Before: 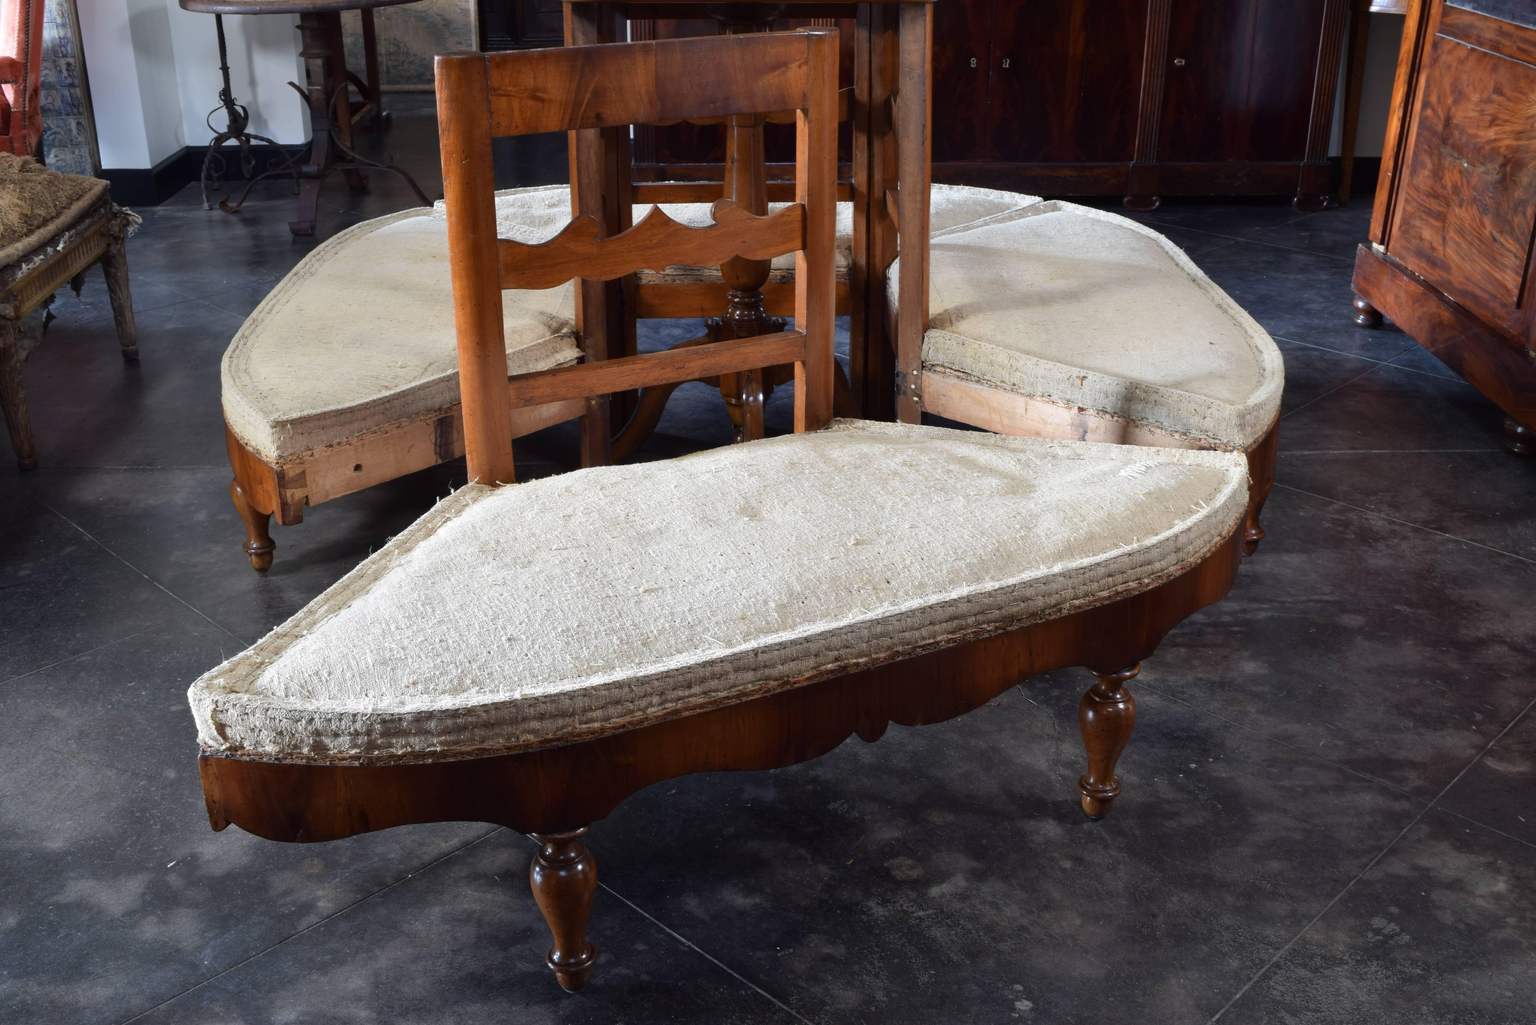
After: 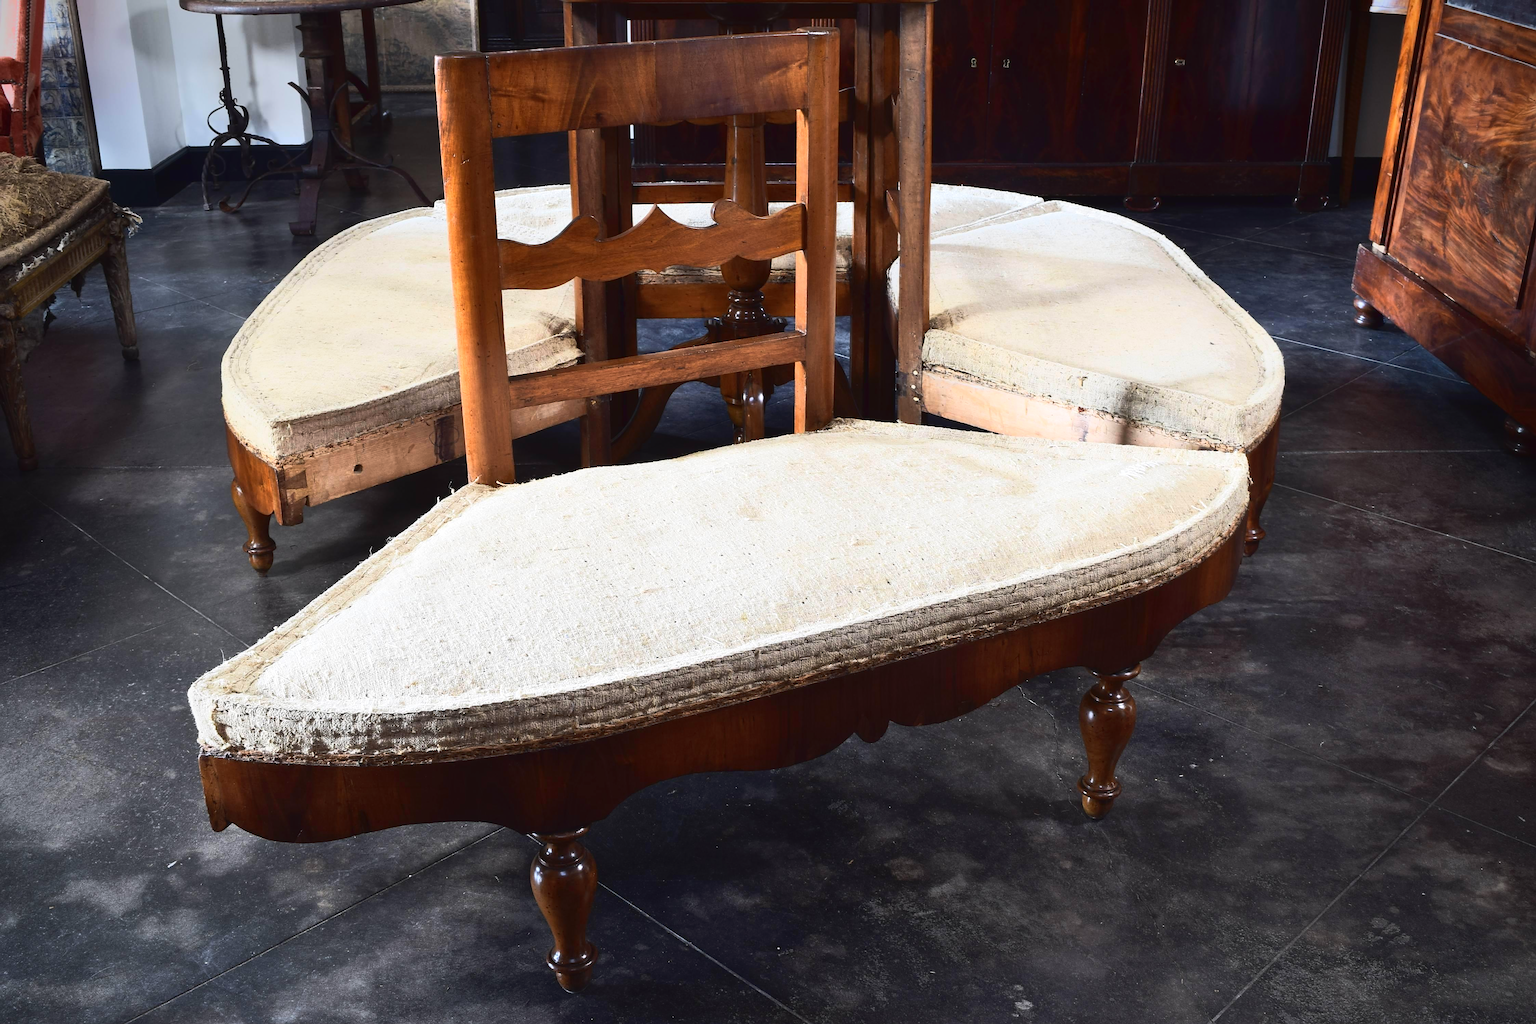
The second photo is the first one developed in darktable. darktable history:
sharpen: on, module defaults
vignetting: fall-off start 73.93%, saturation 0.046
tone equalizer: -8 EV -0.395 EV, -7 EV -0.418 EV, -6 EV -0.362 EV, -5 EV -0.258 EV, -3 EV 0.229 EV, -2 EV 0.341 EV, -1 EV 0.396 EV, +0 EV 0.405 EV, edges refinement/feathering 500, mask exposure compensation -1.57 EV, preserve details no
tone curve: curves: ch0 [(0, 0.026) (0.172, 0.194) (0.398, 0.437) (0.469, 0.544) (0.612, 0.741) (0.845, 0.926) (1, 0.968)]; ch1 [(0, 0) (0.437, 0.453) (0.472, 0.467) (0.502, 0.502) (0.531, 0.546) (0.574, 0.583) (0.617, 0.64) (0.699, 0.749) (0.859, 0.919) (1, 1)]; ch2 [(0, 0) (0.33, 0.301) (0.421, 0.443) (0.476, 0.502) (0.511, 0.504) (0.553, 0.553) (0.595, 0.586) (0.664, 0.664) (1, 1)], color space Lab, linked channels, preserve colors none
